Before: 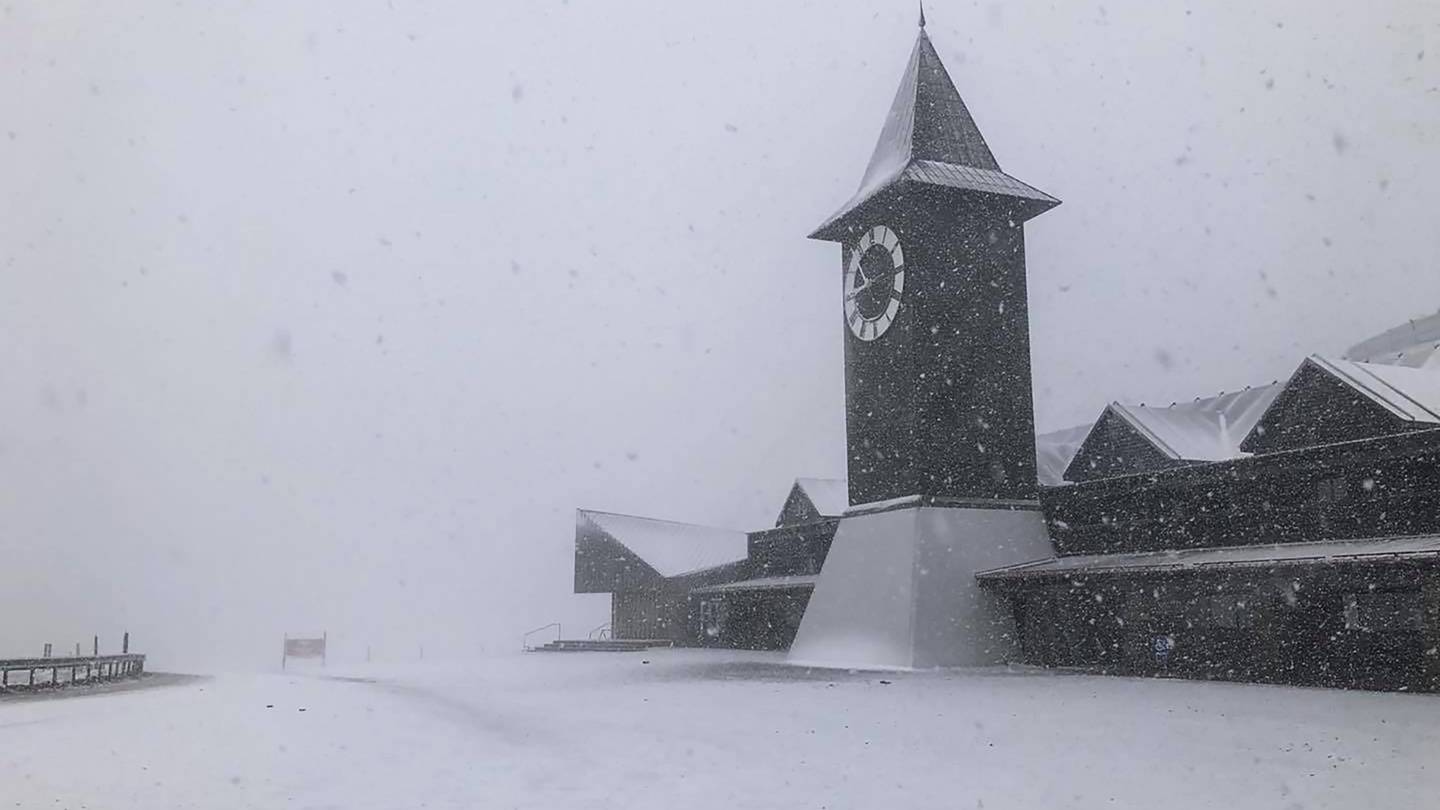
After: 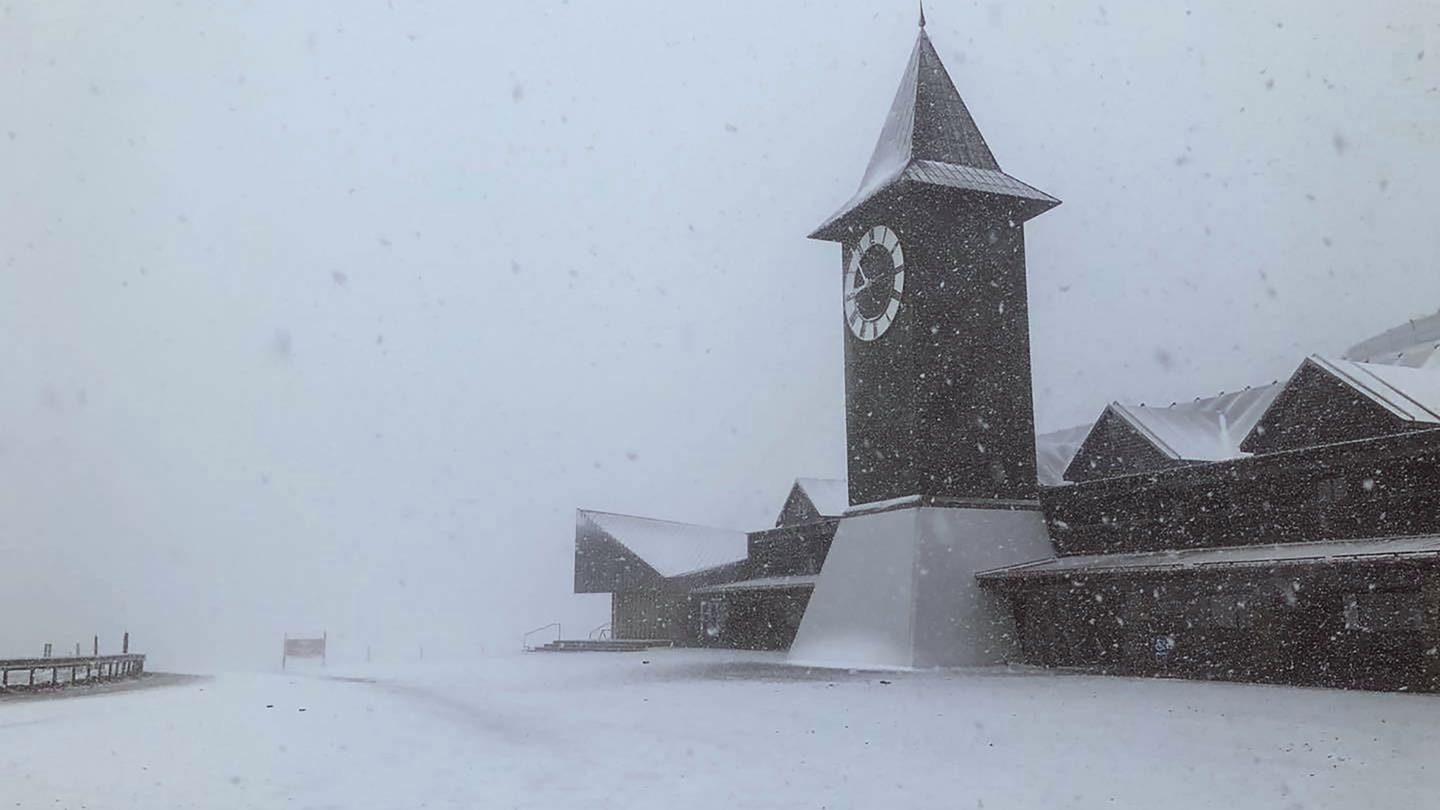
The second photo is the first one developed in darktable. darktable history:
color correction: highlights a* -4.9, highlights b* -3.15, shadows a* 3.75, shadows b* 4.53
